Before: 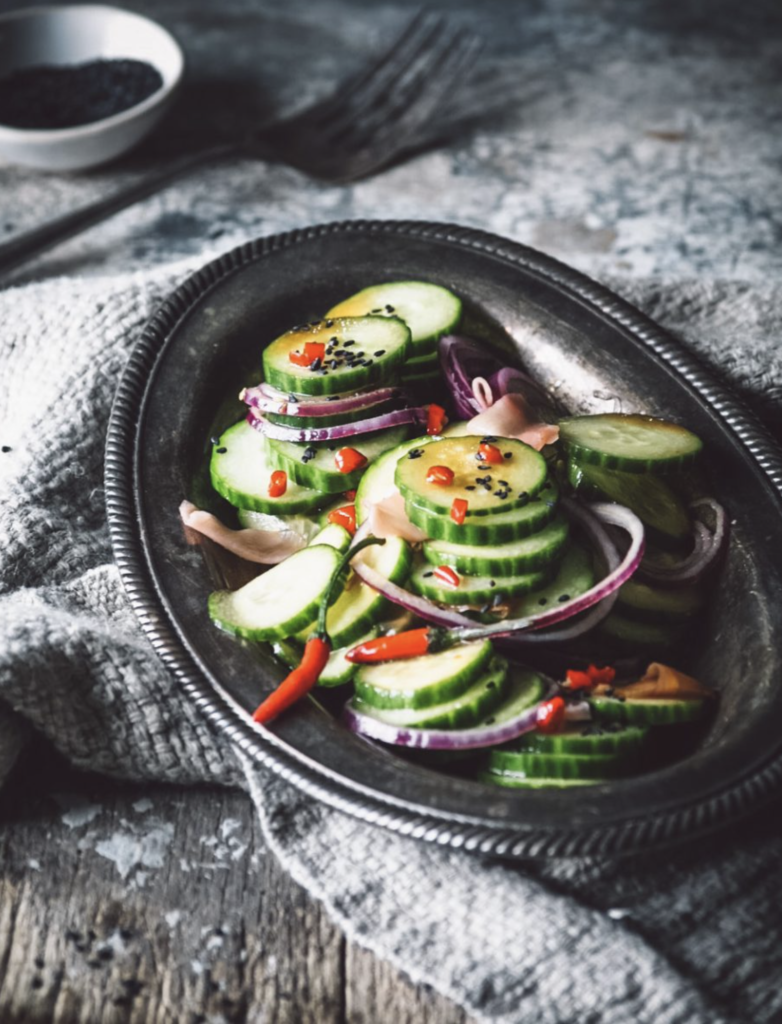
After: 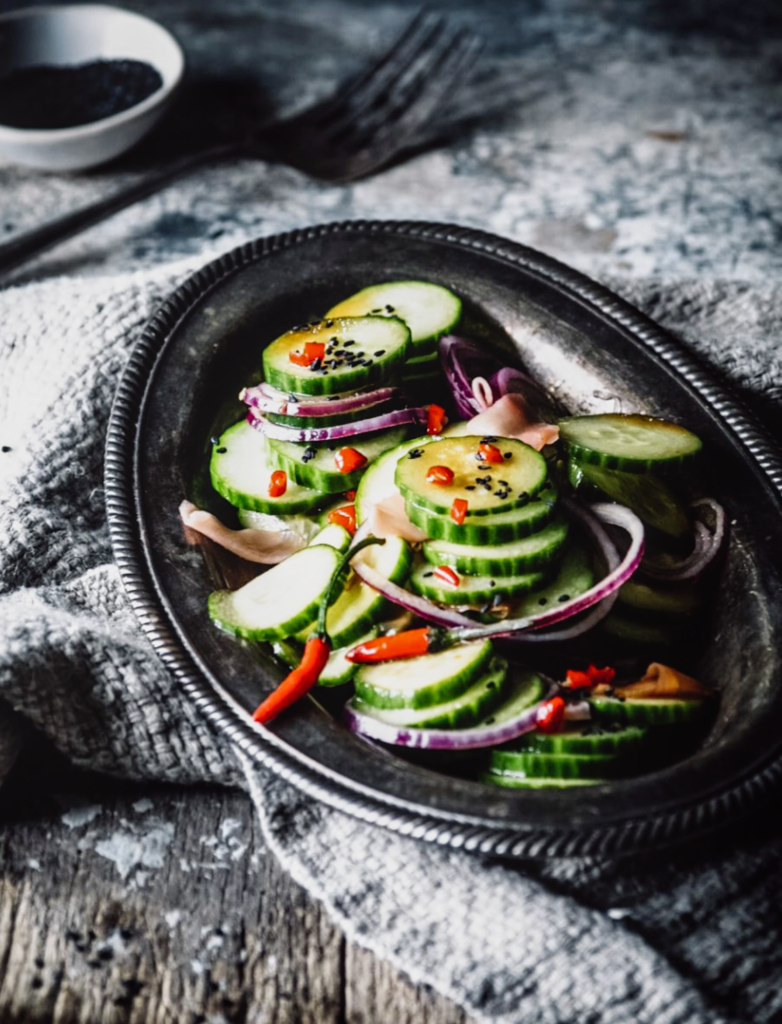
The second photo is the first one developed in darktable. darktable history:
local contrast: detail 110%
filmic rgb: black relative exposure -6.3 EV, white relative exposure 2.8 EV, threshold 3 EV, target black luminance 0%, hardness 4.6, latitude 67.35%, contrast 1.292, shadows ↔ highlights balance -3.5%, preserve chrominance no, color science v4 (2020), contrast in shadows soft, enable highlight reconstruction true
